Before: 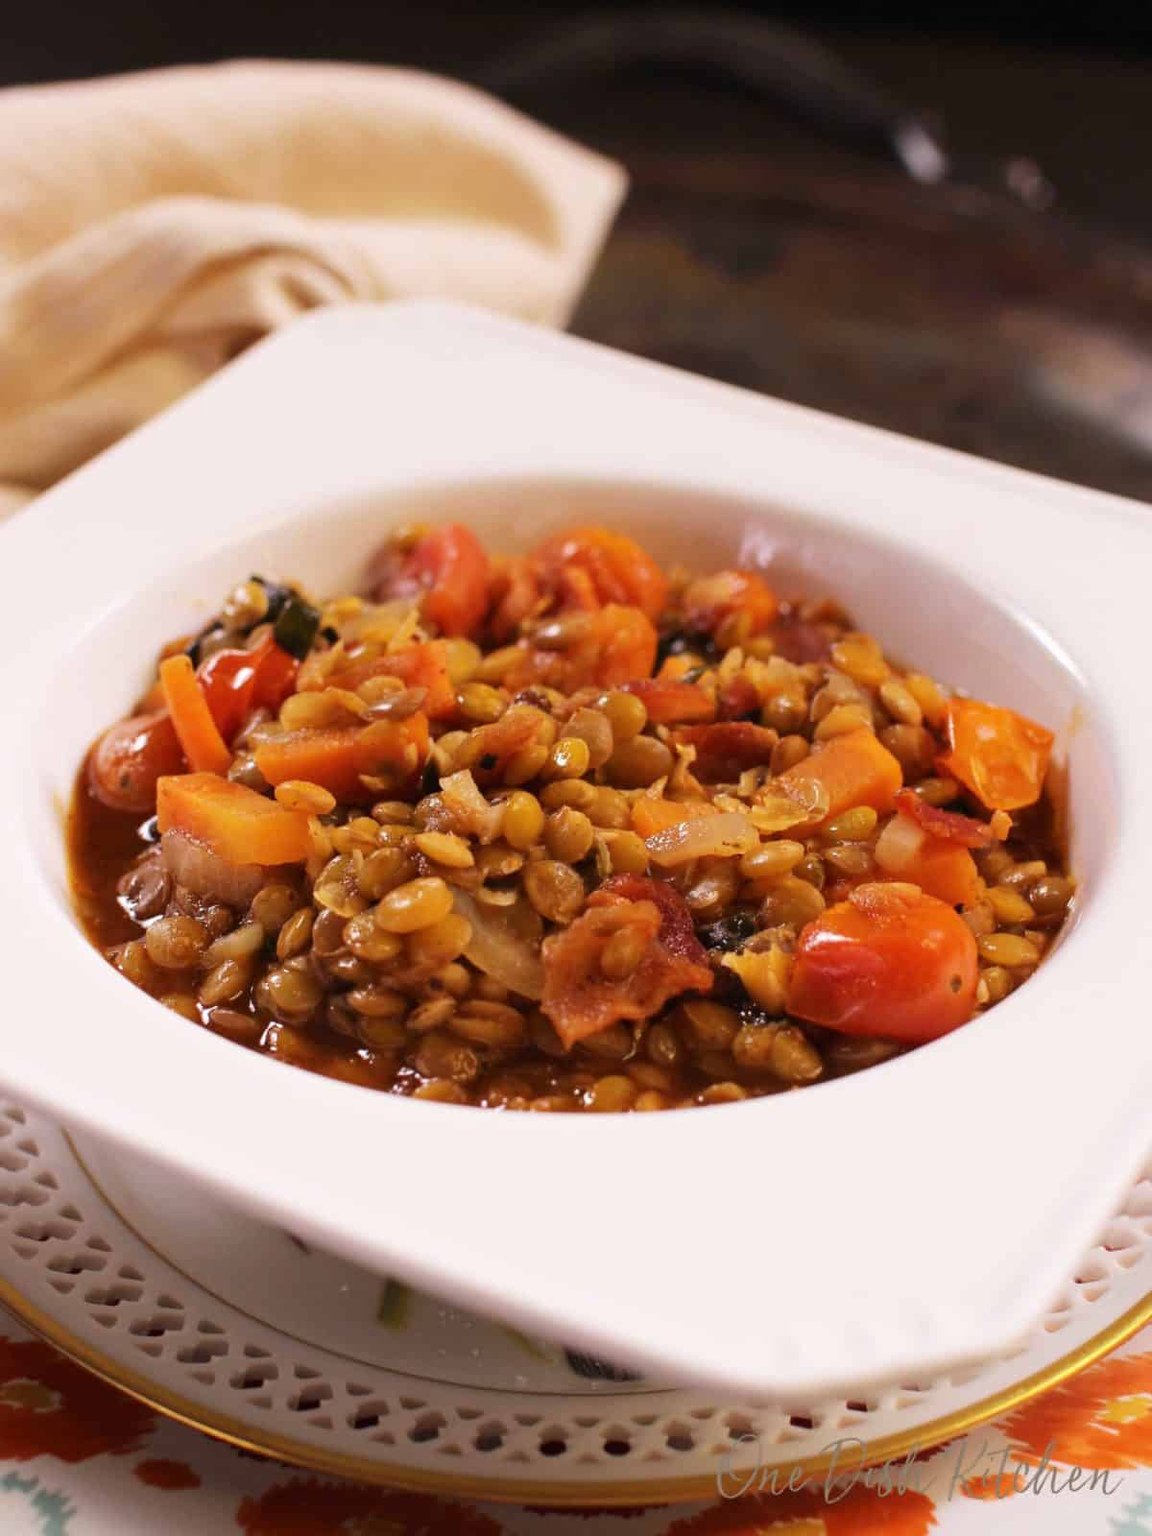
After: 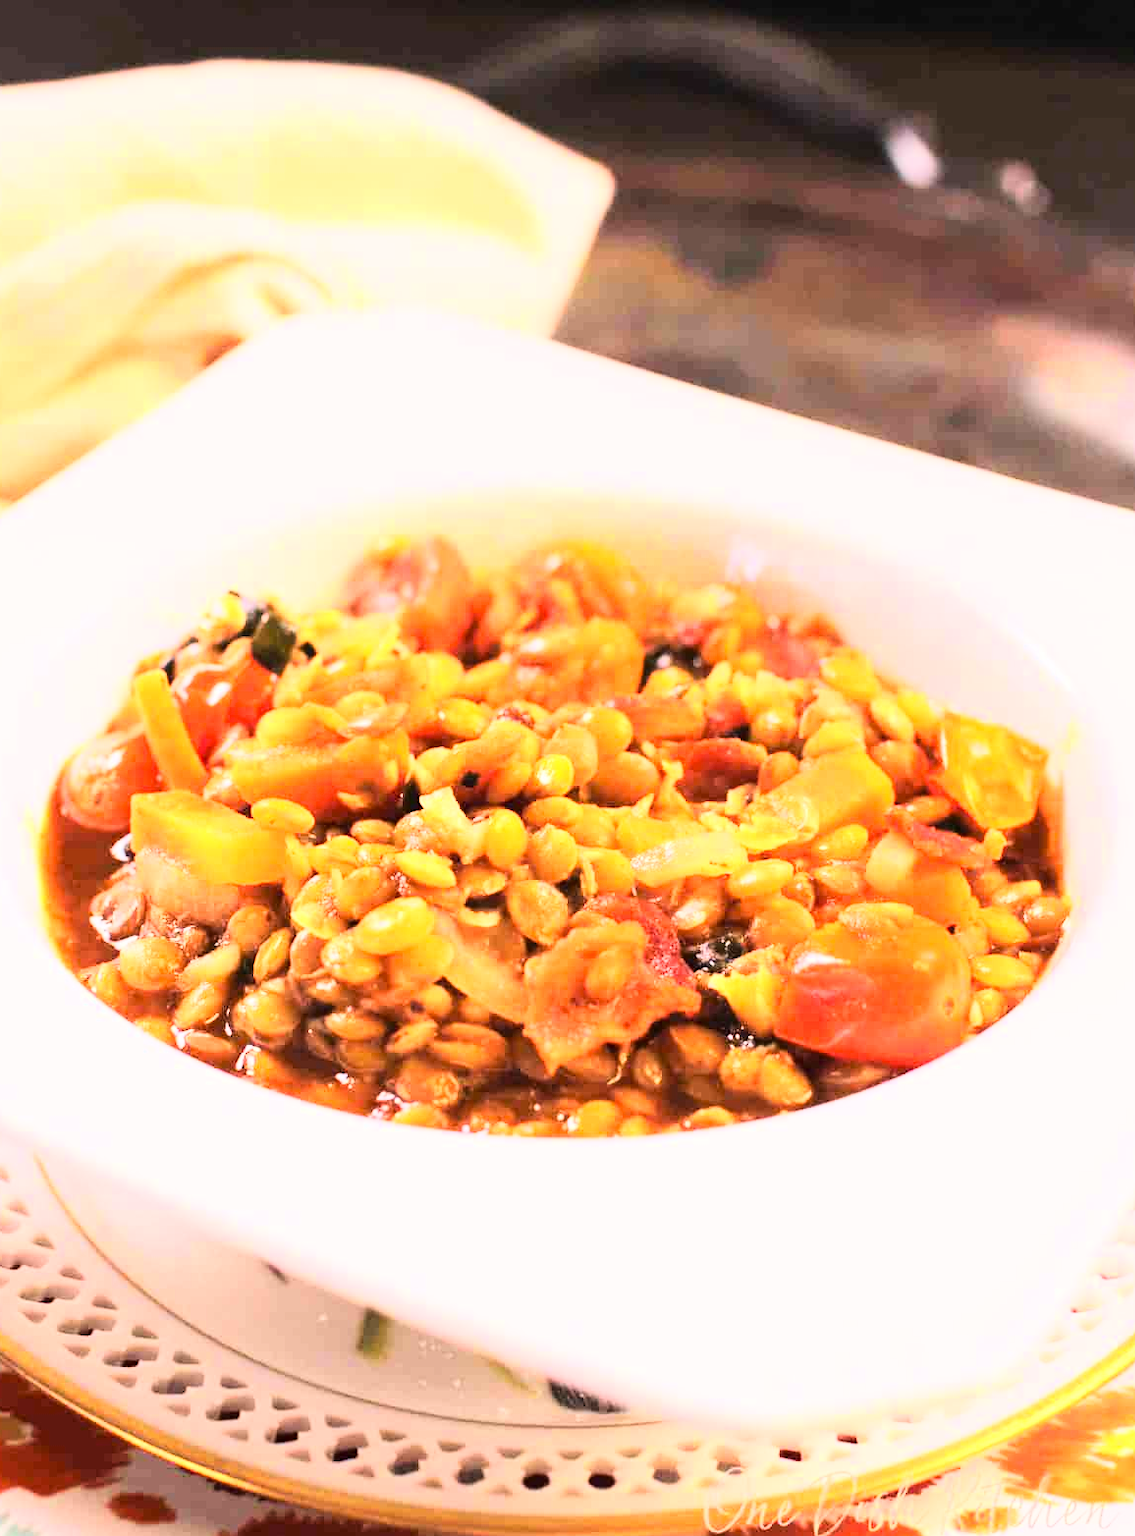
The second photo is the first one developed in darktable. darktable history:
tone curve: curves: ch0 [(0, 0) (0.417, 0.851) (1, 1)]
crop and rotate: left 2.536%, right 1.107%, bottom 2.246%
